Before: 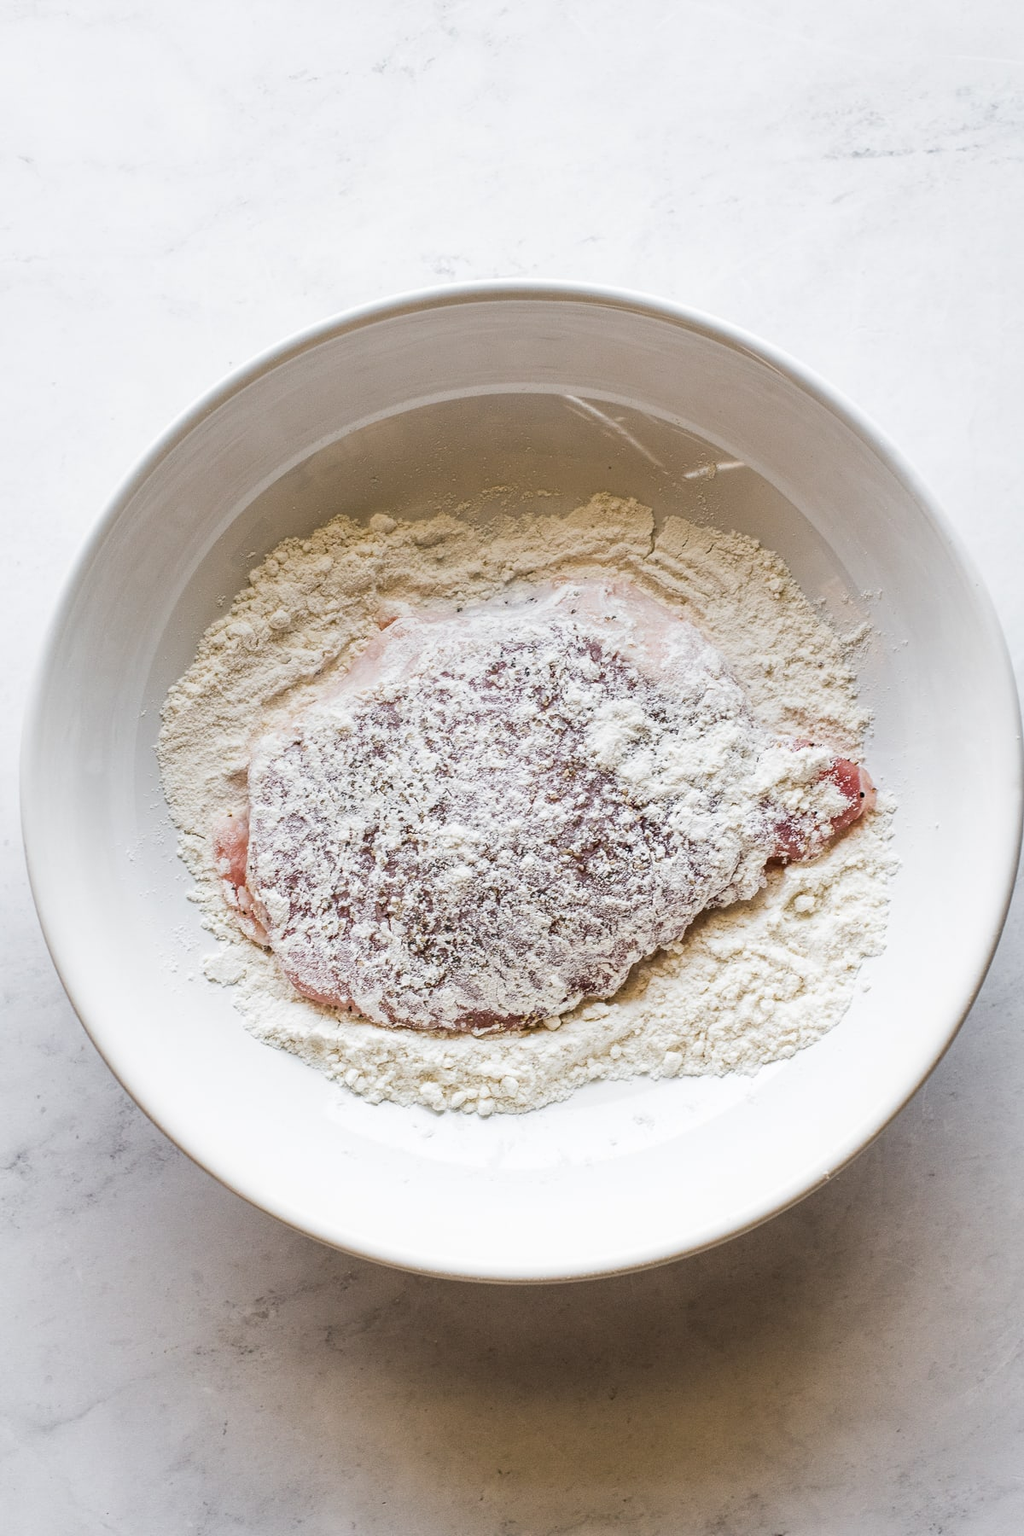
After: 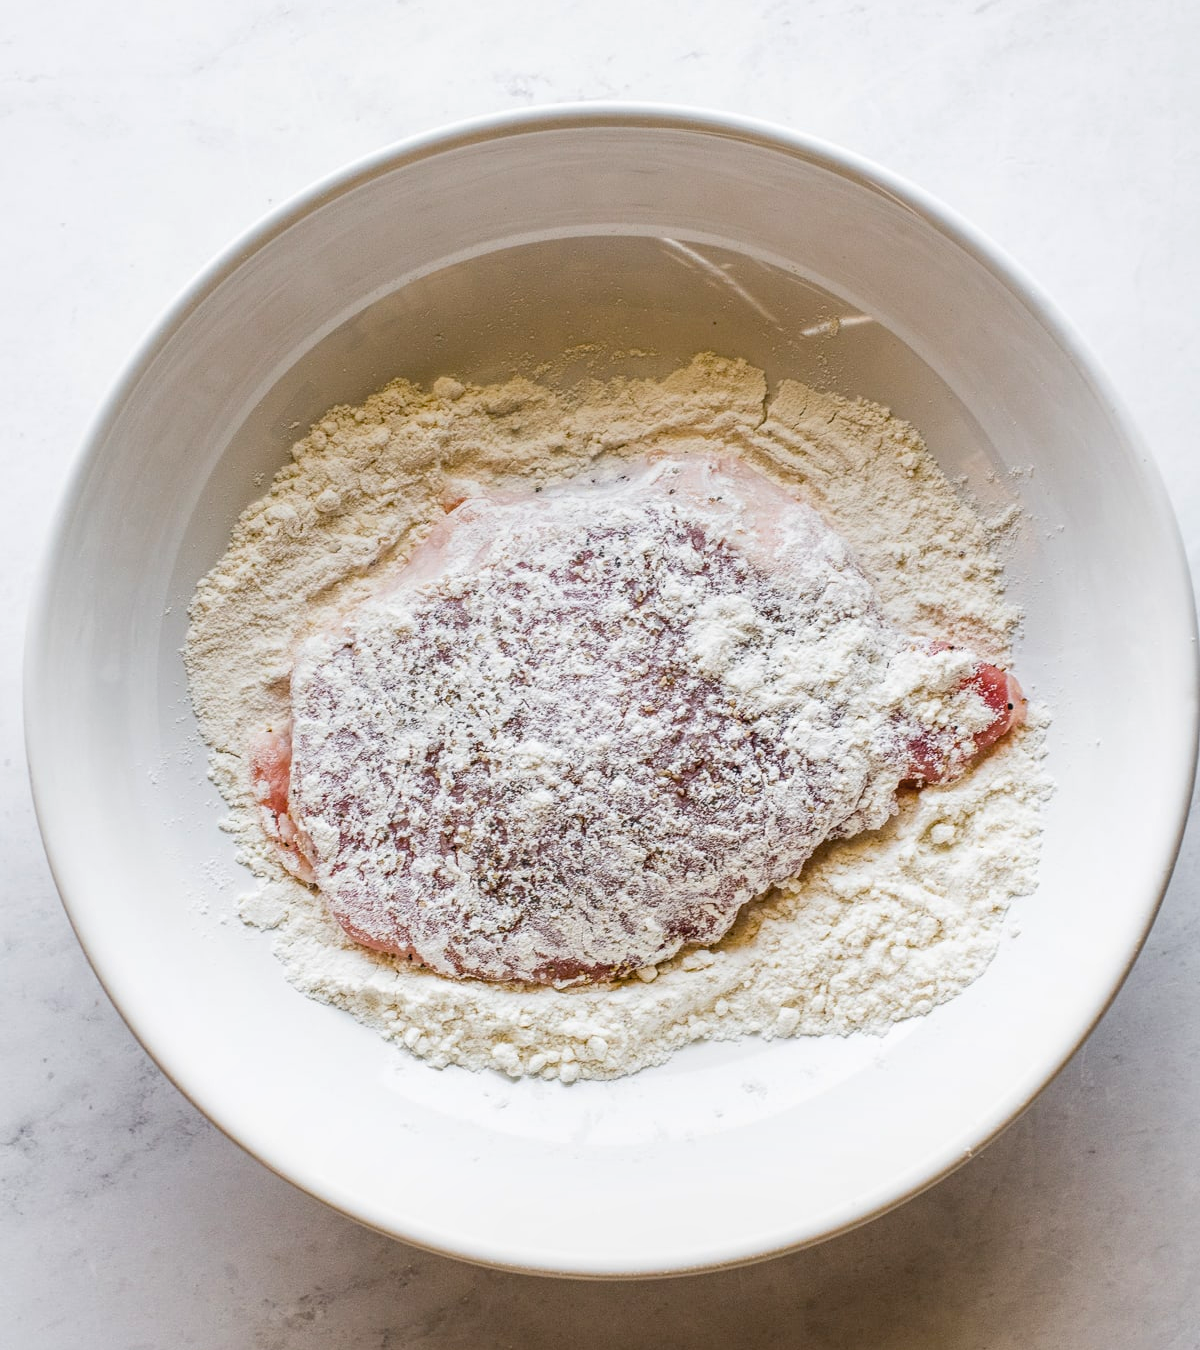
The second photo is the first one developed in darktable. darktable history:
exposure: black level correction 0.005, exposure 0.005 EV, compensate exposure bias true, compensate highlight preservation false
crop and rotate: top 12.522%, bottom 12.442%
local contrast: detail 109%
color balance rgb: perceptual saturation grading › global saturation 25.46%
